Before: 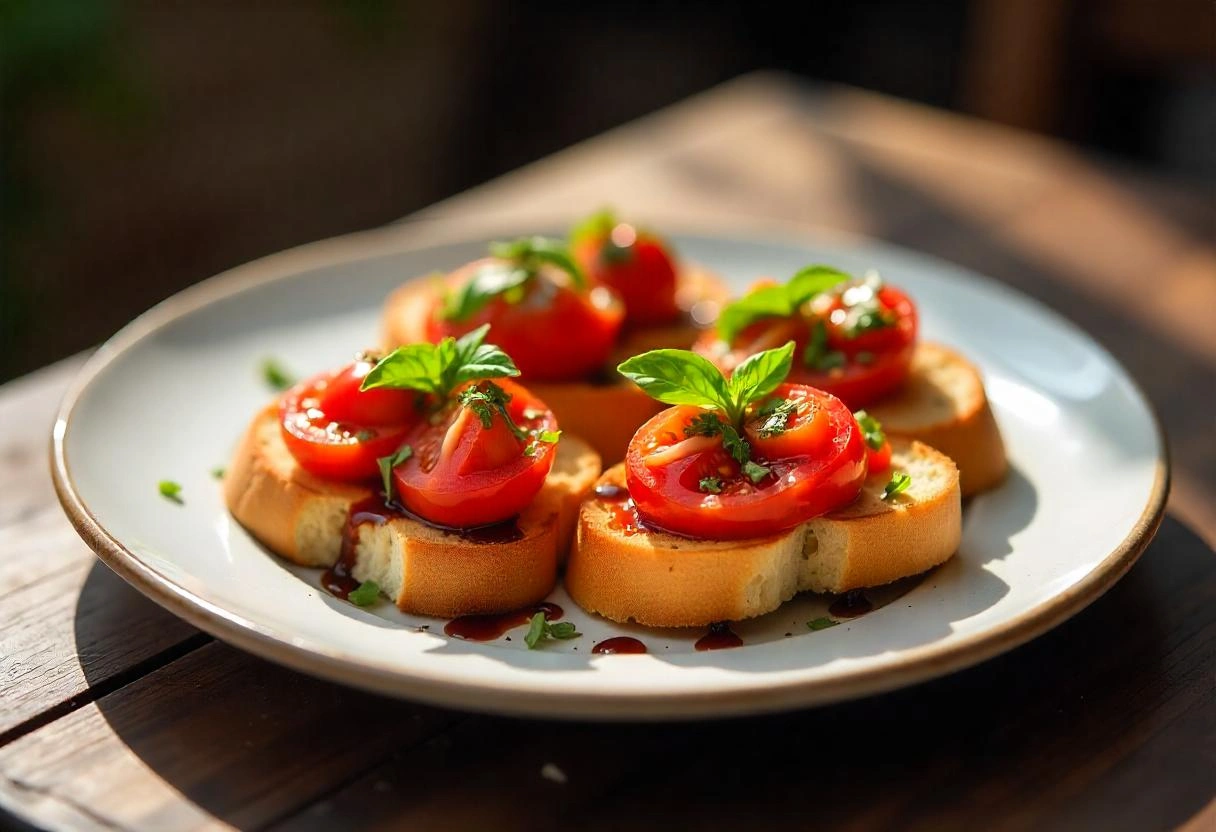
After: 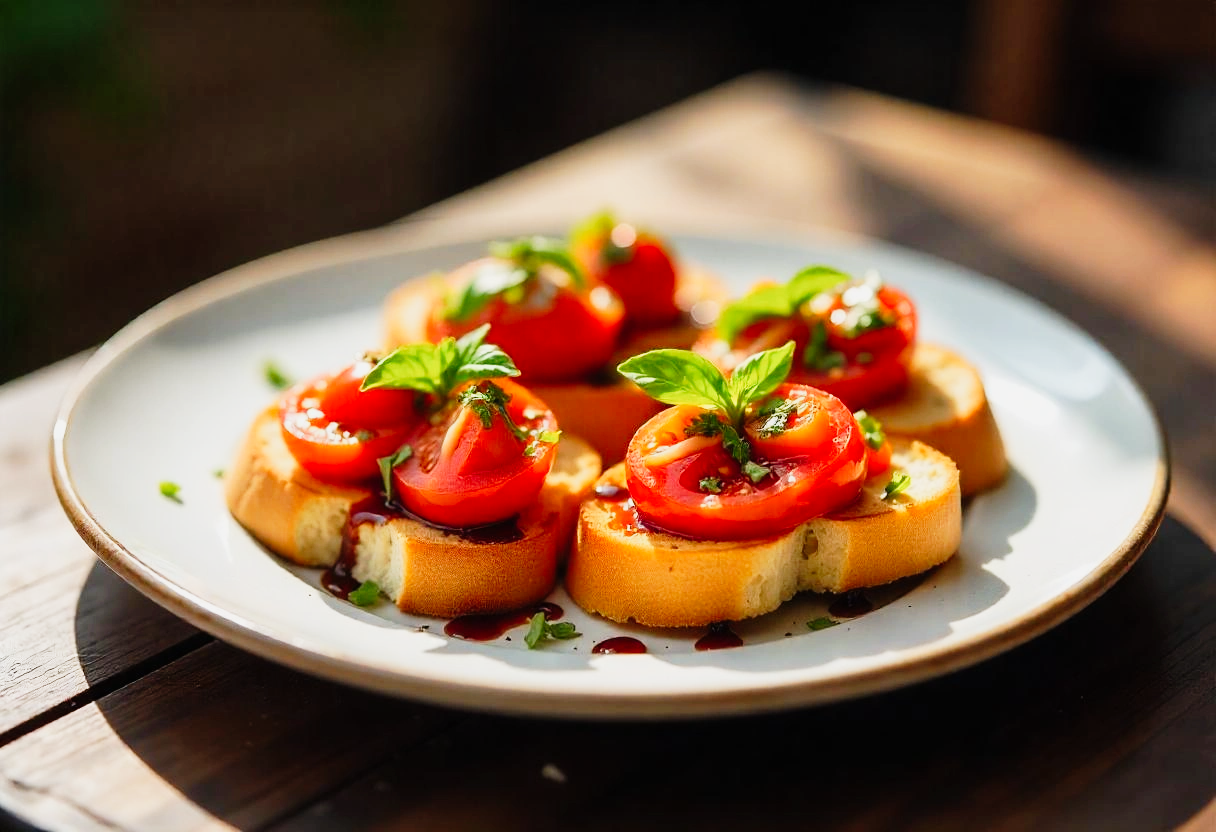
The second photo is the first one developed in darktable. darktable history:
tone curve: curves: ch0 [(0, 0.005) (0.103, 0.081) (0.196, 0.197) (0.391, 0.469) (0.491, 0.585) (0.638, 0.751) (0.822, 0.886) (0.997, 0.959)]; ch1 [(0, 0) (0.172, 0.123) (0.324, 0.253) (0.396, 0.388) (0.474, 0.479) (0.499, 0.498) (0.529, 0.528) (0.579, 0.614) (0.633, 0.677) (0.812, 0.856) (1, 1)]; ch2 [(0, 0) (0.411, 0.424) (0.459, 0.478) (0.5, 0.501) (0.517, 0.526) (0.553, 0.583) (0.609, 0.646) (0.708, 0.768) (0.839, 0.916) (1, 1)], preserve colors none
